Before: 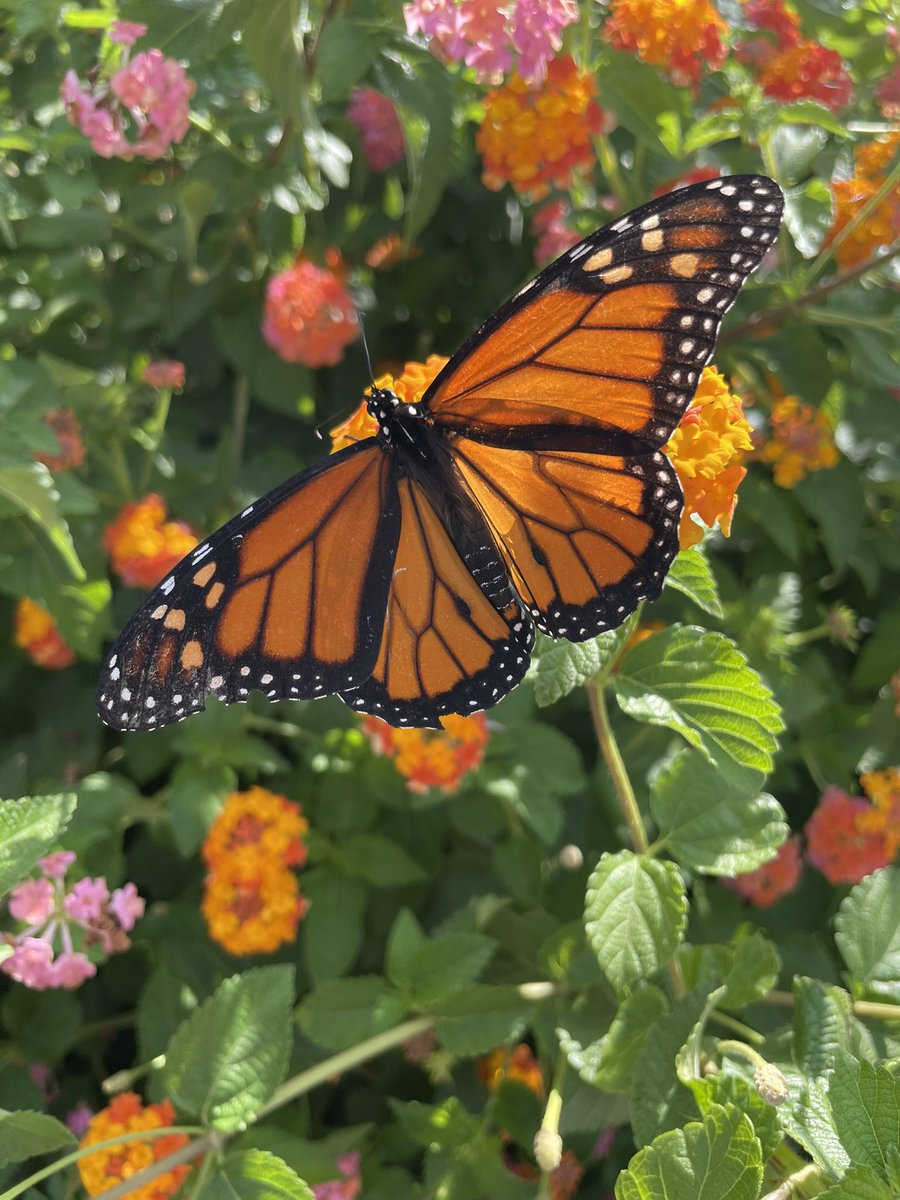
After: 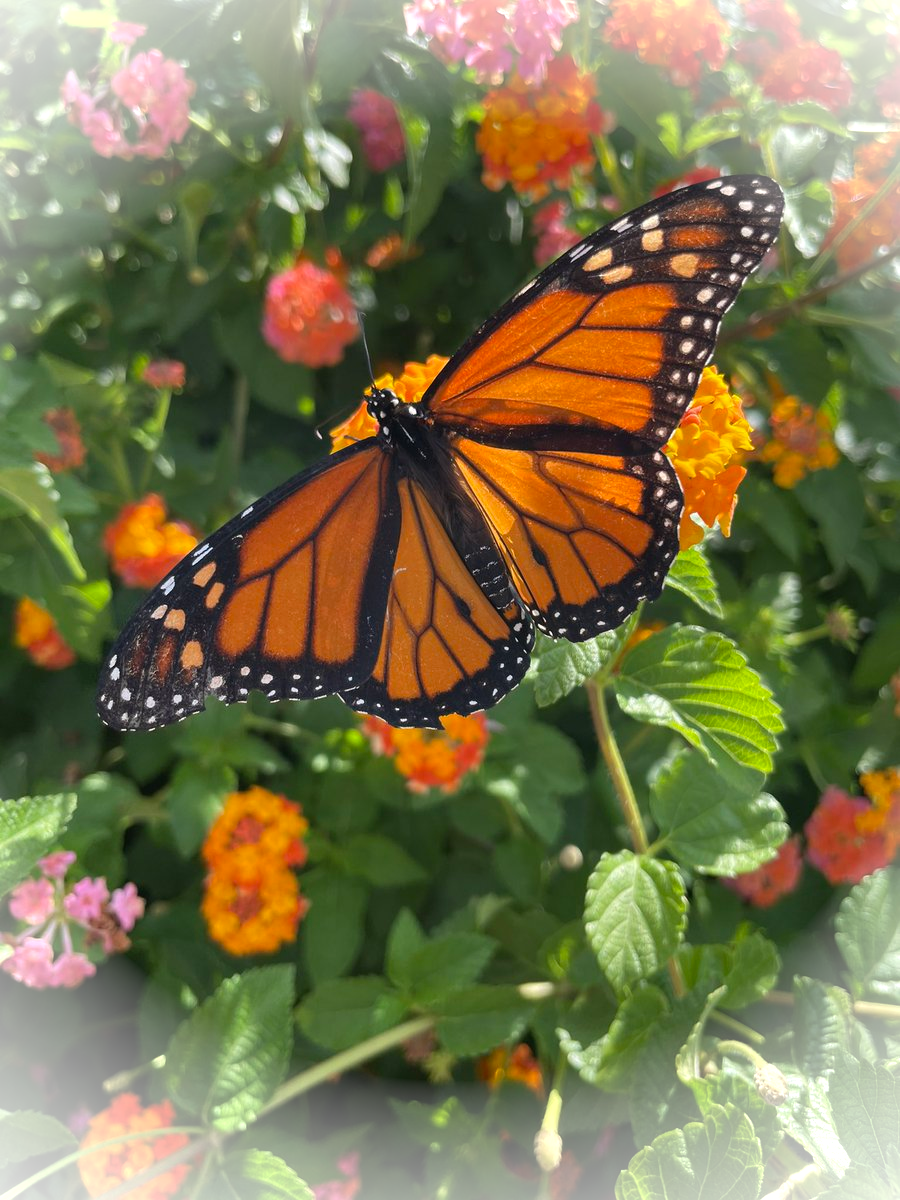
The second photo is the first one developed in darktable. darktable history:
vignetting: fall-off radius 61.08%, brightness 0.98, saturation -0.489
